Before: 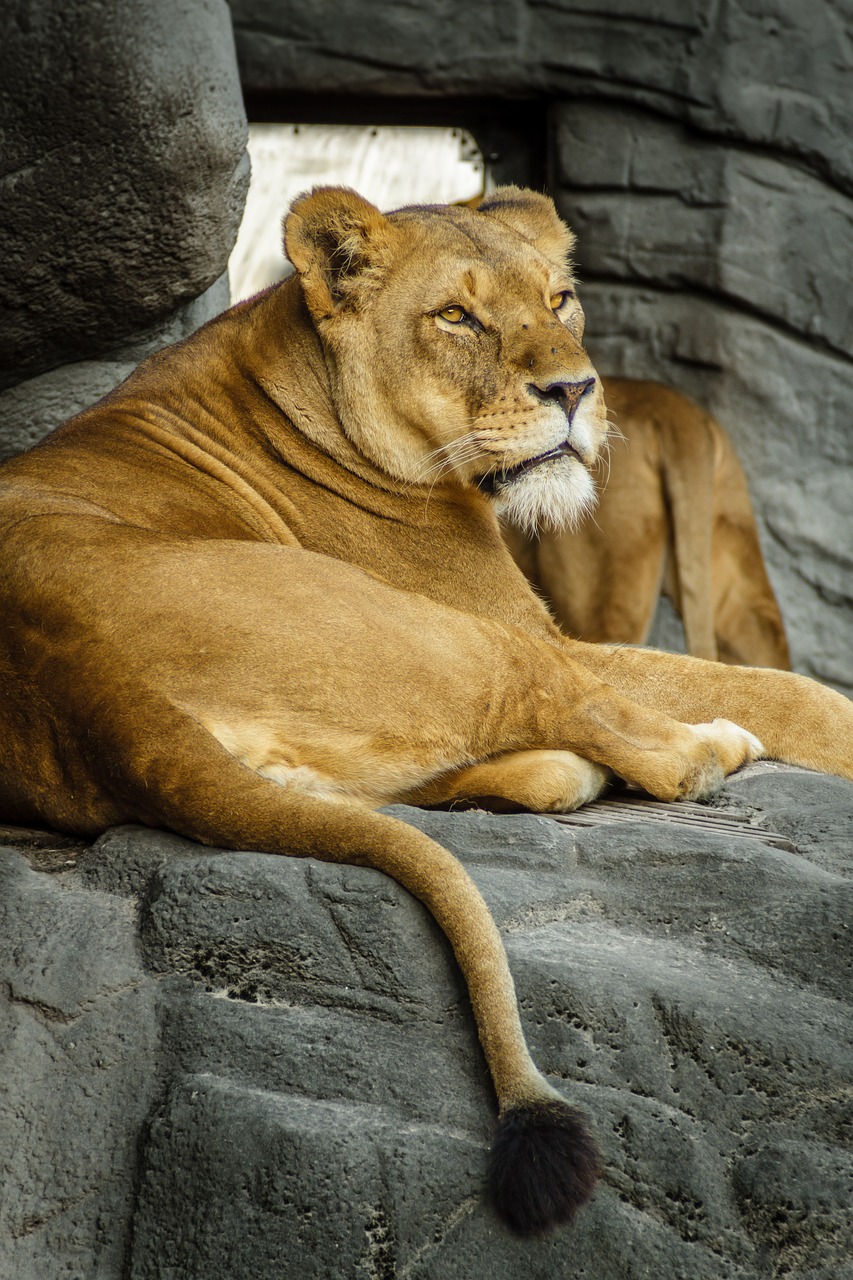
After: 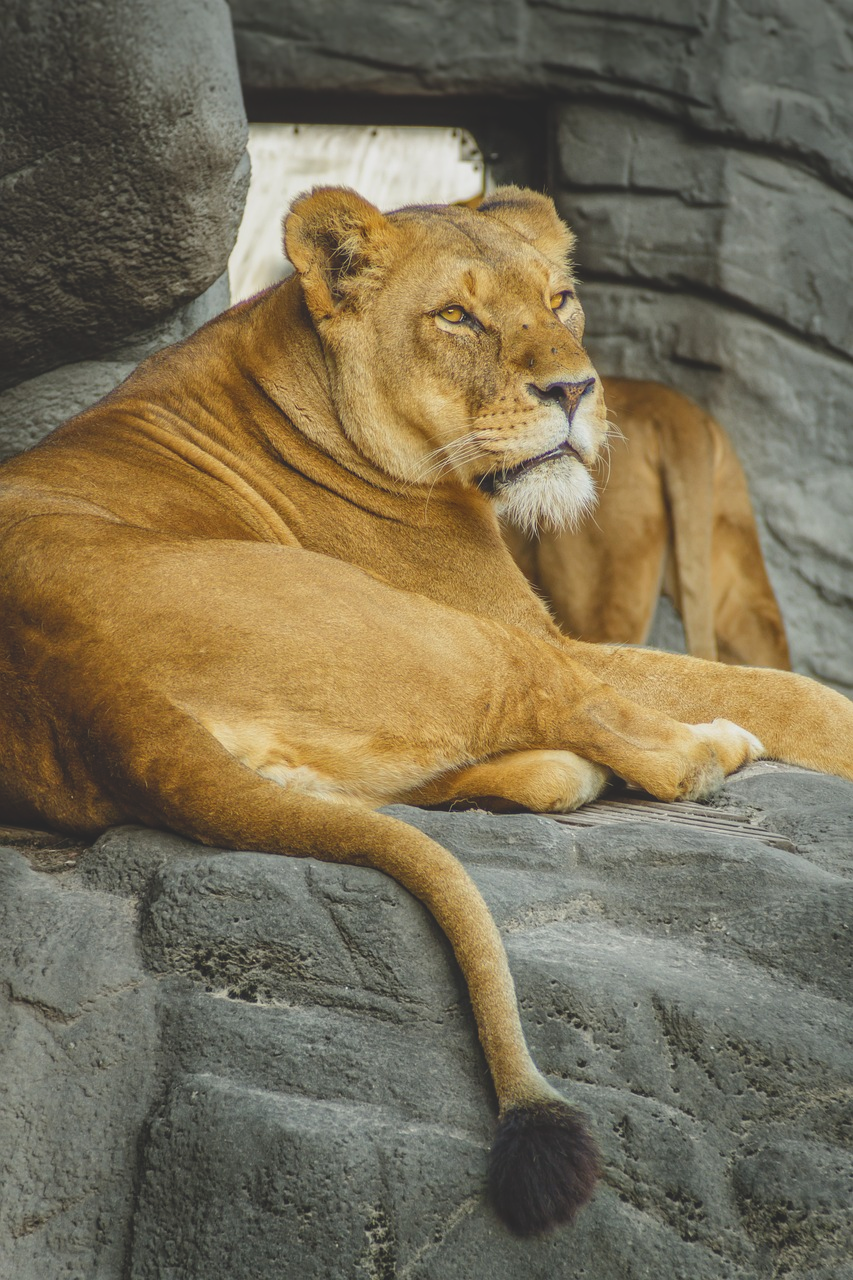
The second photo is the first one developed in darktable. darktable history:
local contrast: highlights 100%, shadows 100%, detail 120%, midtone range 0.2
tone curve: curves: ch0 [(0, 0.172) (1, 0.91)], color space Lab, independent channels, preserve colors none
